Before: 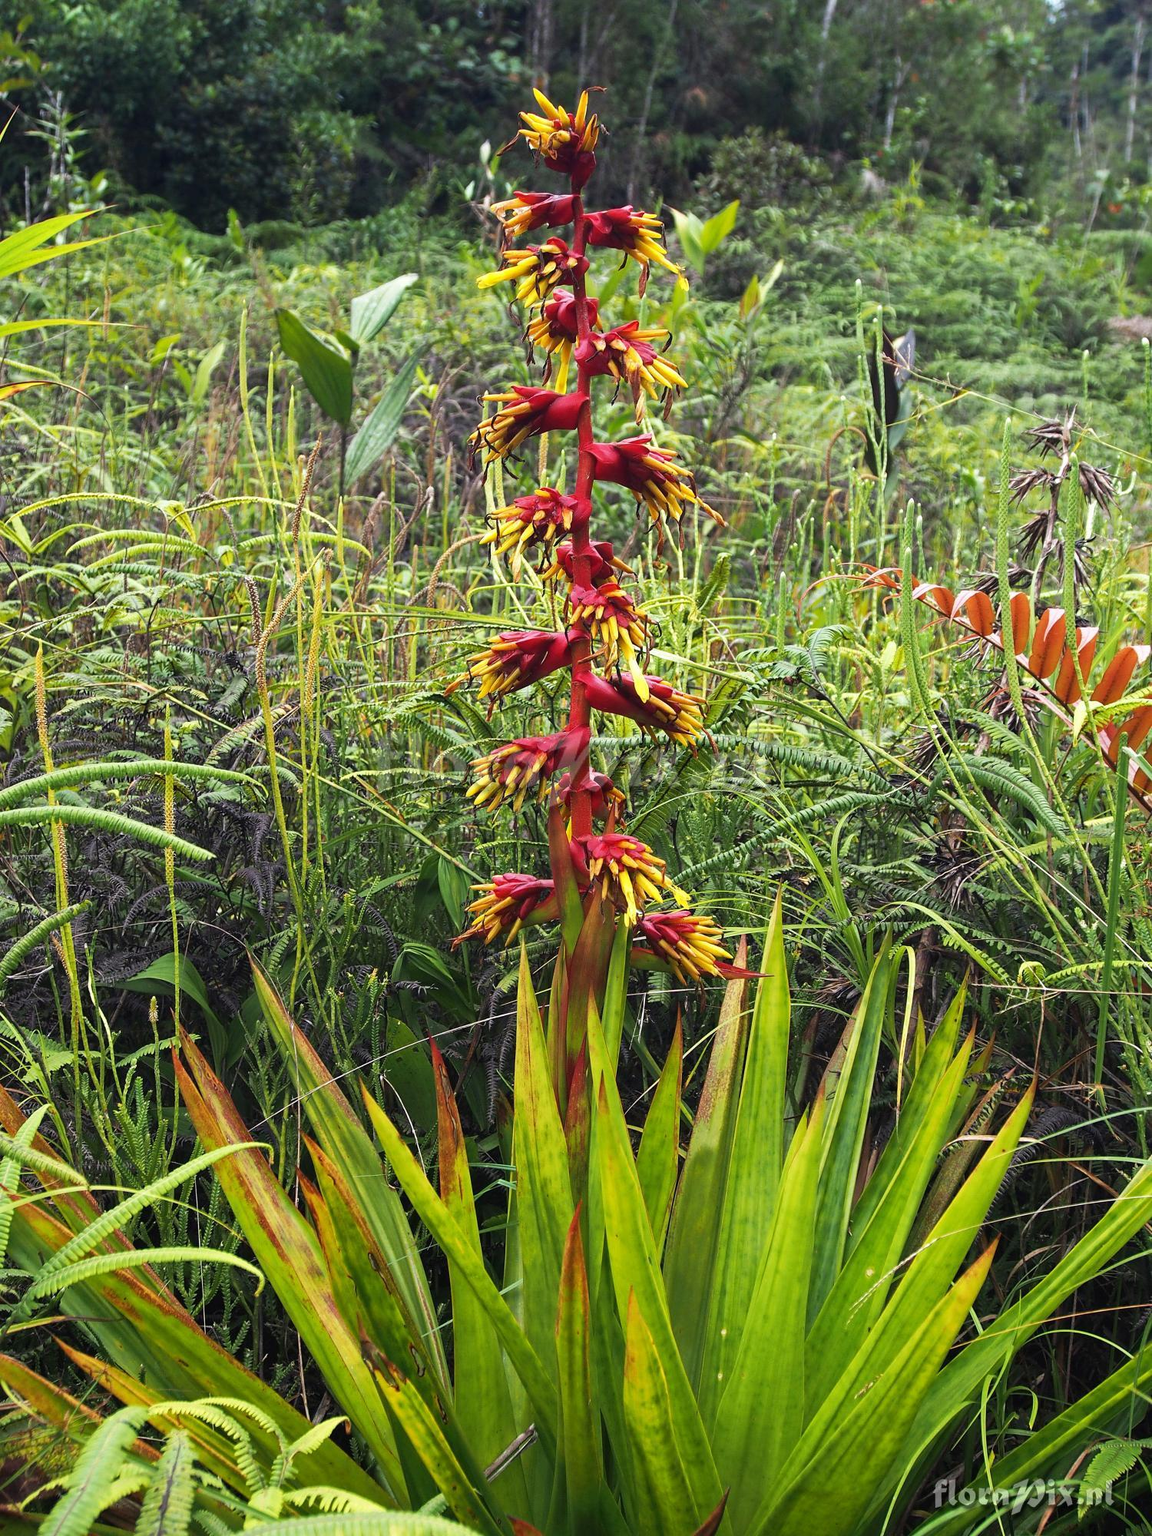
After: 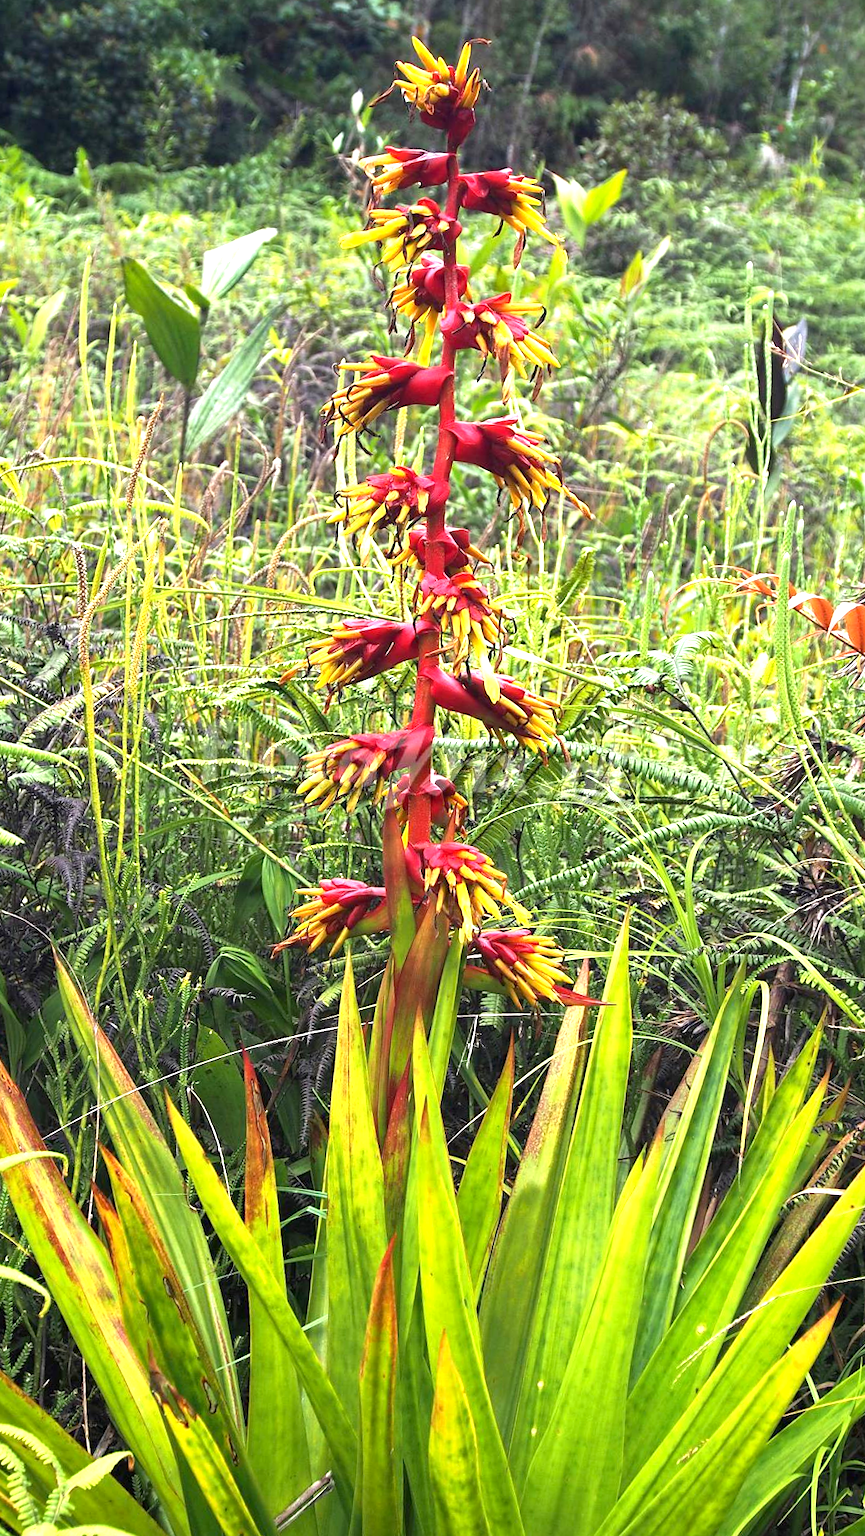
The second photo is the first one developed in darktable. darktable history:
crop and rotate: angle -3.28°, left 13.948%, top 0.02%, right 10.959%, bottom 0.065%
exposure: black level correction 0.001, exposure 1 EV, compensate exposure bias true, compensate highlight preservation false
